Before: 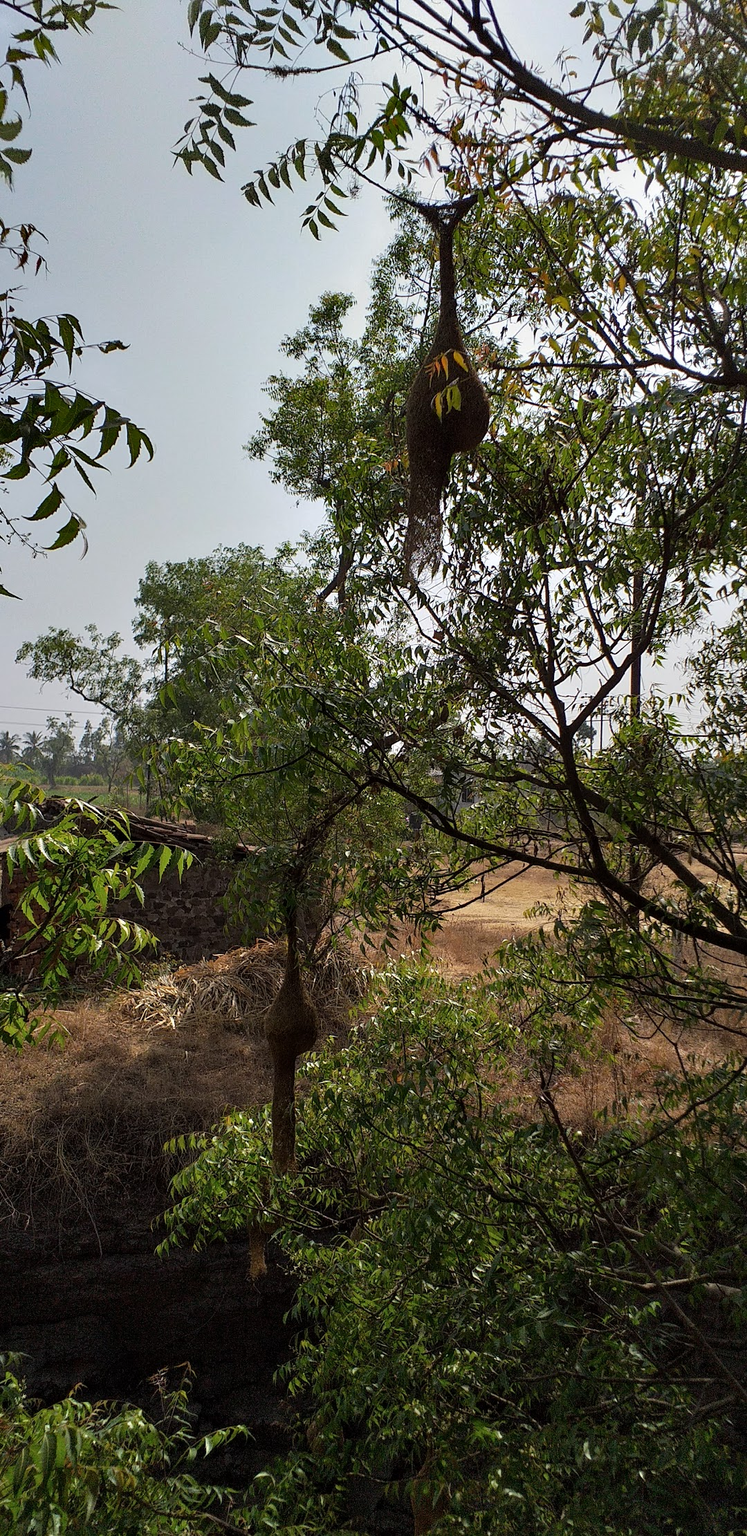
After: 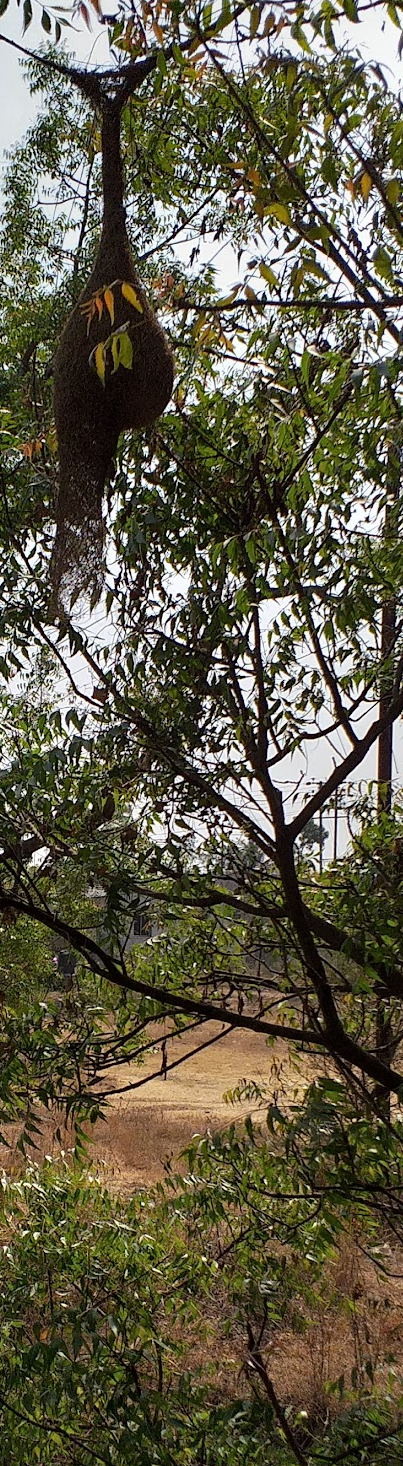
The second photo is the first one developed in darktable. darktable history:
crop and rotate: left 49.489%, top 10.148%, right 13.107%, bottom 23.867%
